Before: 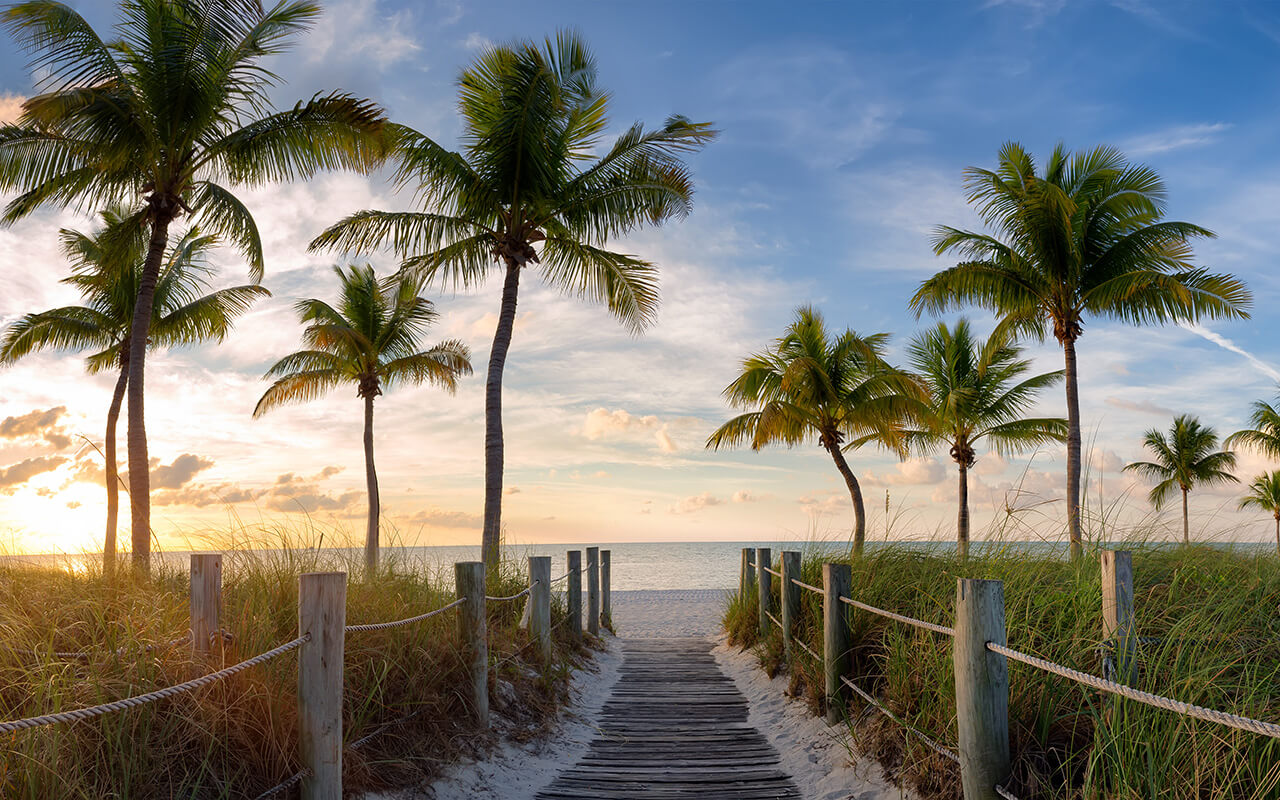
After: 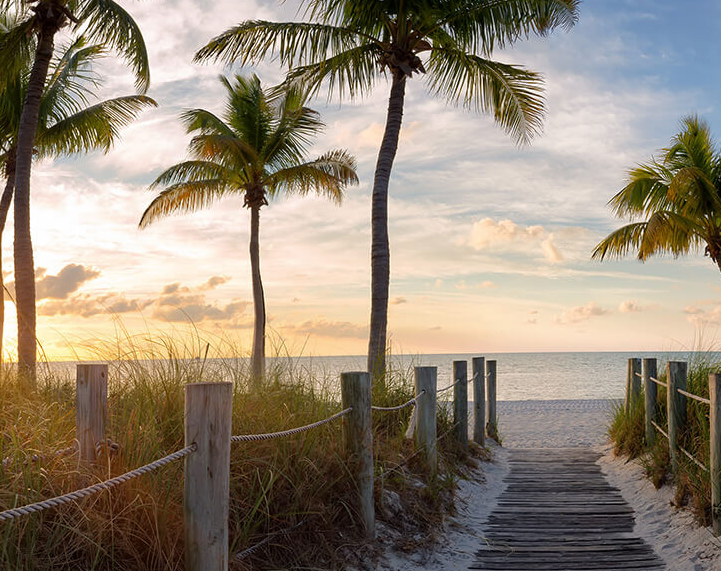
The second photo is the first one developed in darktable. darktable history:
levels: levels [0, 0.51, 1]
crop: left 8.966%, top 23.852%, right 34.699%, bottom 4.703%
